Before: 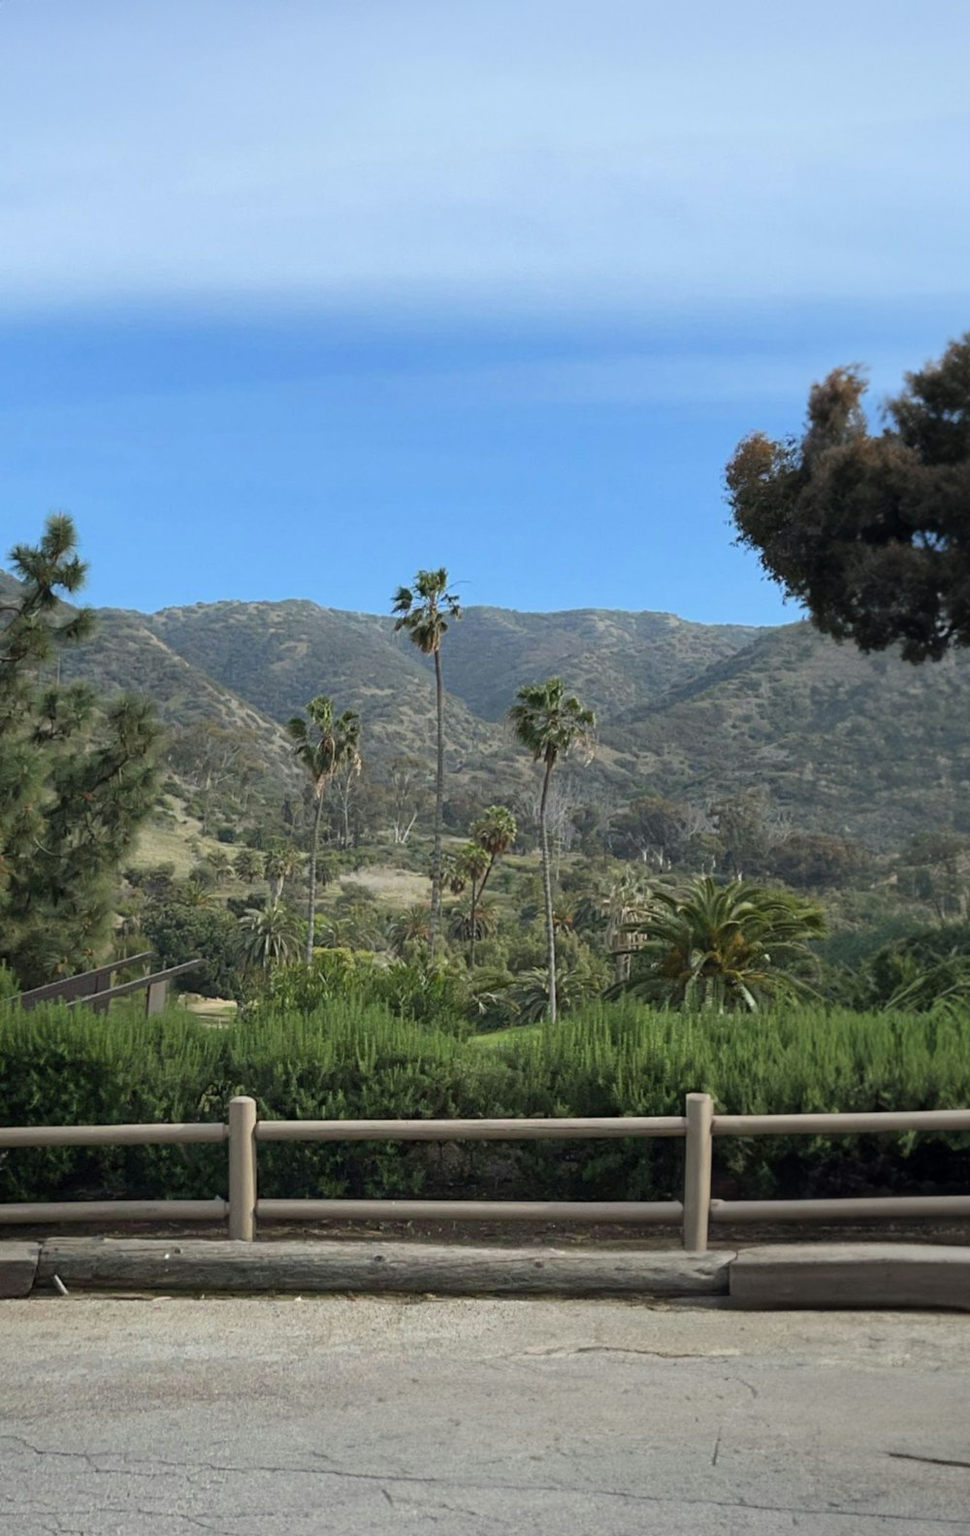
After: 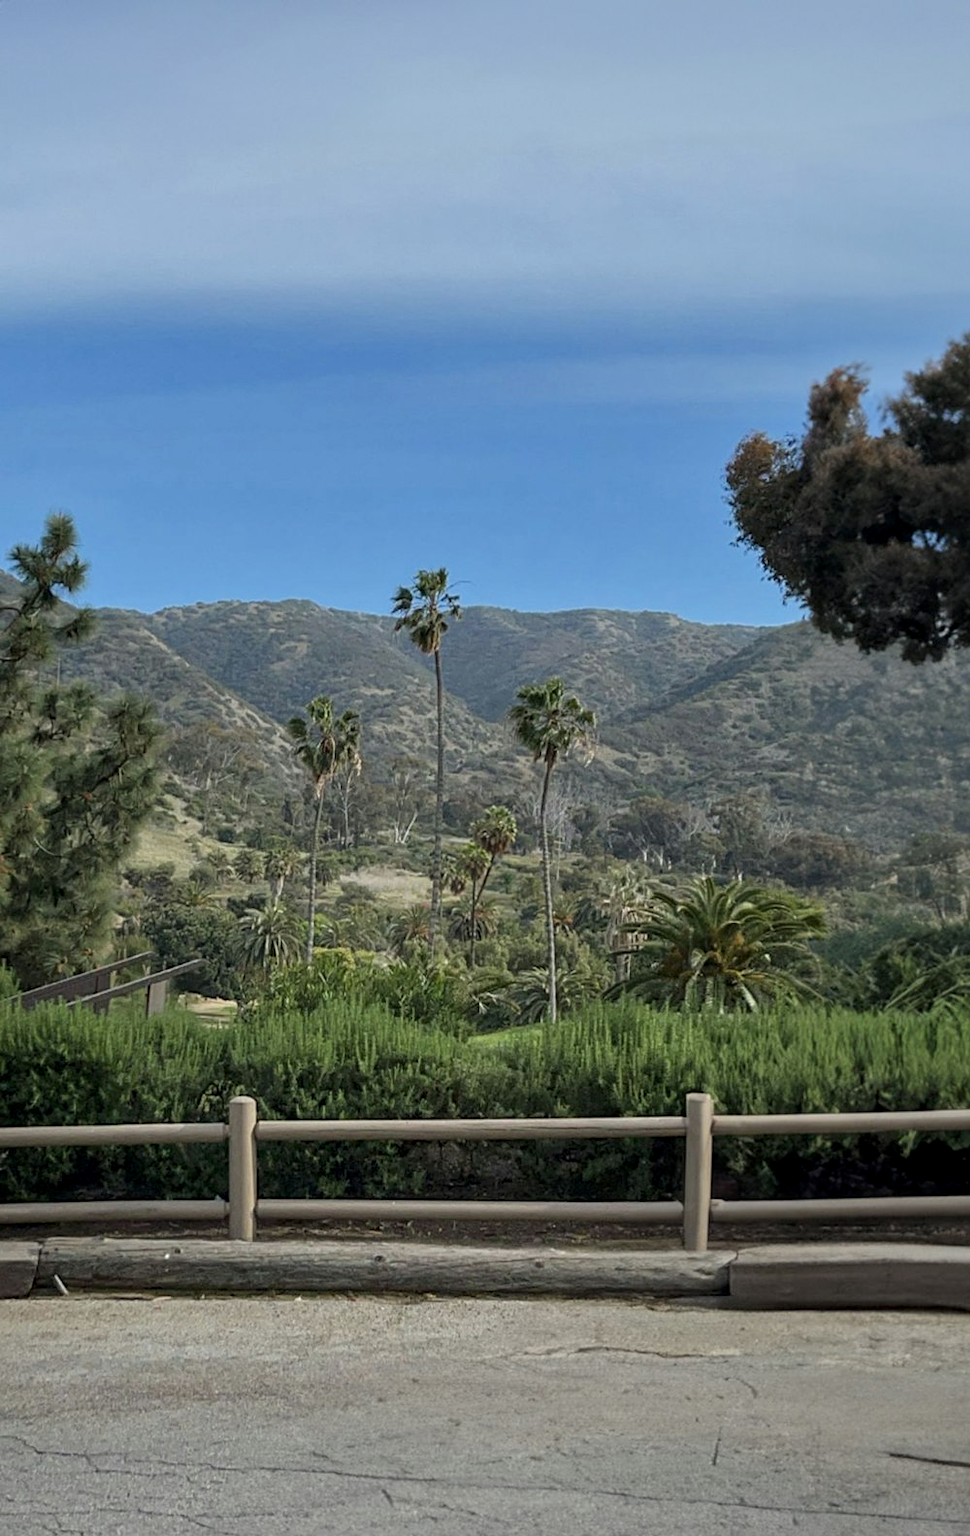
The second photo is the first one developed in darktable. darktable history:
sharpen: amount 0.216
local contrast: on, module defaults
tone equalizer: -8 EV -0.002 EV, -7 EV 0.005 EV, -6 EV -0.022 EV, -5 EV 0.021 EV, -4 EV -0.025 EV, -3 EV 0.033 EV, -2 EV -0.069 EV, -1 EV -0.268 EV, +0 EV -0.556 EV
